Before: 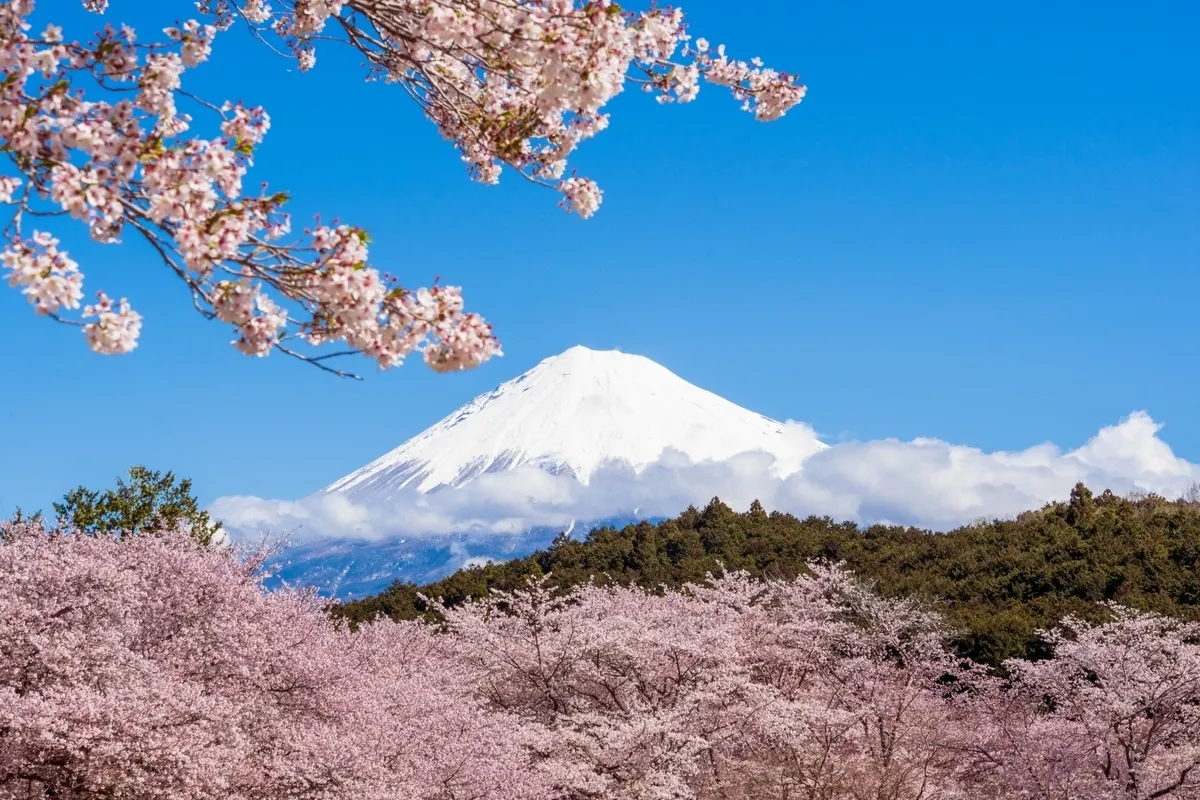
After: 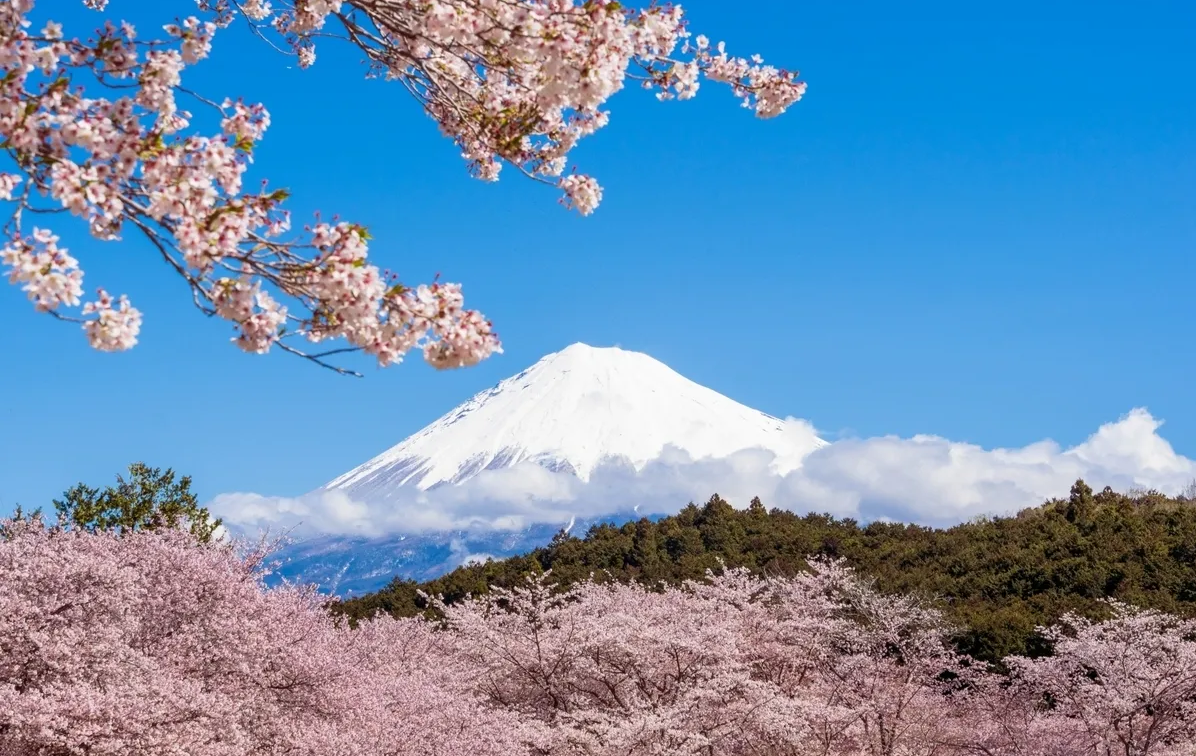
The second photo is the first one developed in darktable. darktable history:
crop: top 0.418%, right 0.266%, bottom 5.066%
